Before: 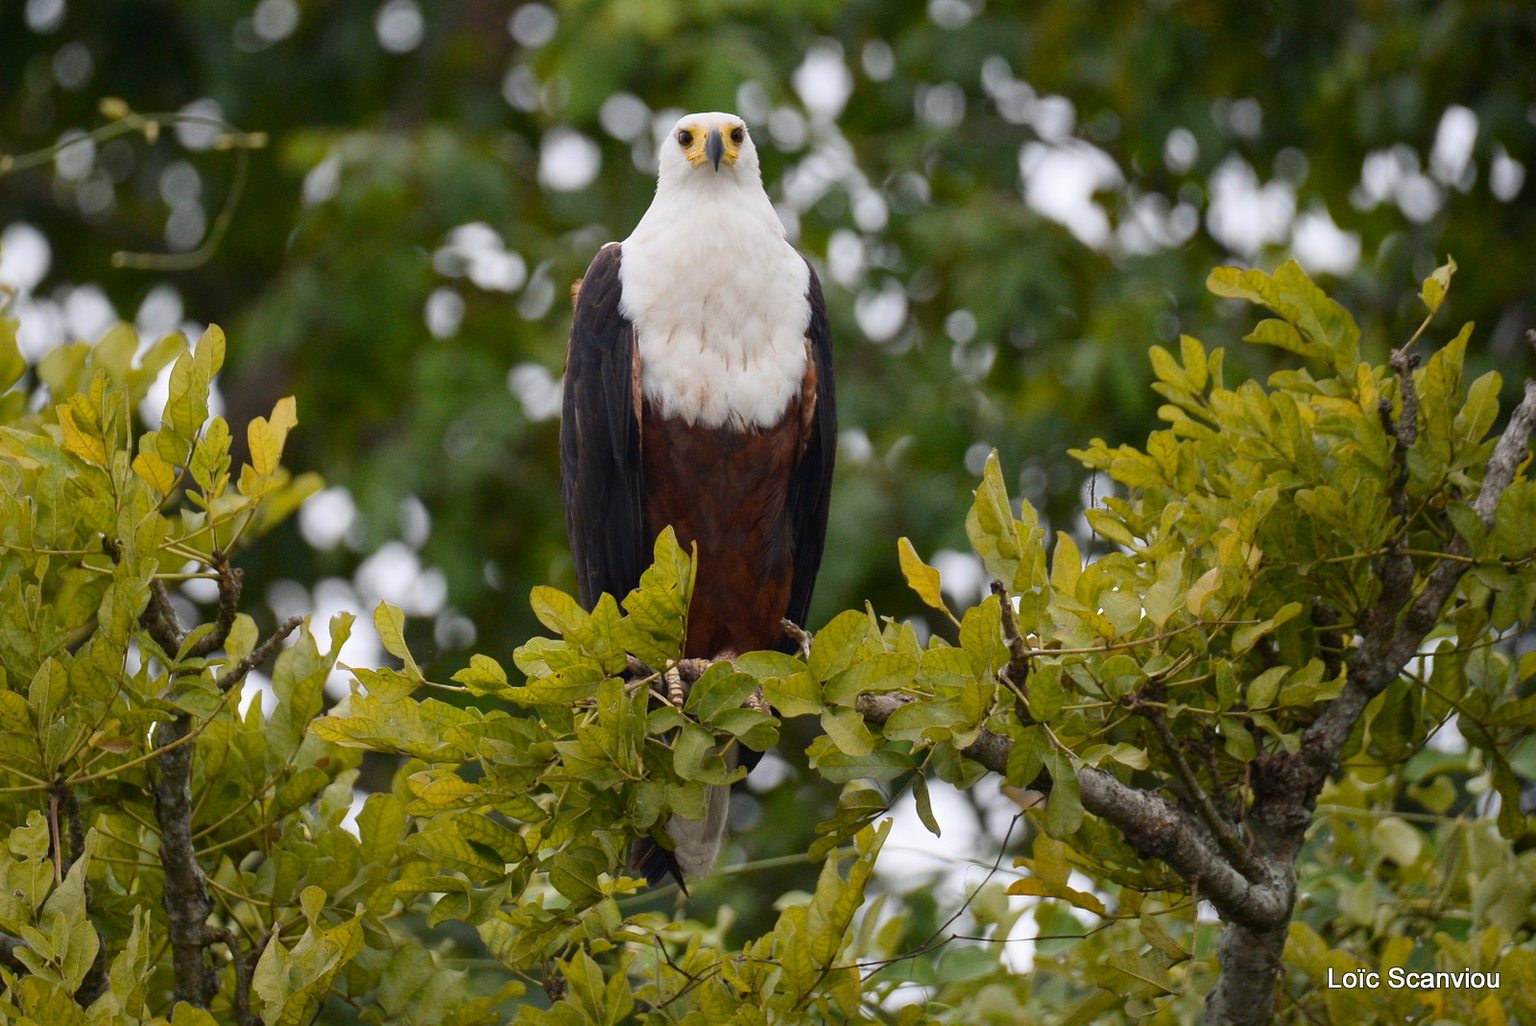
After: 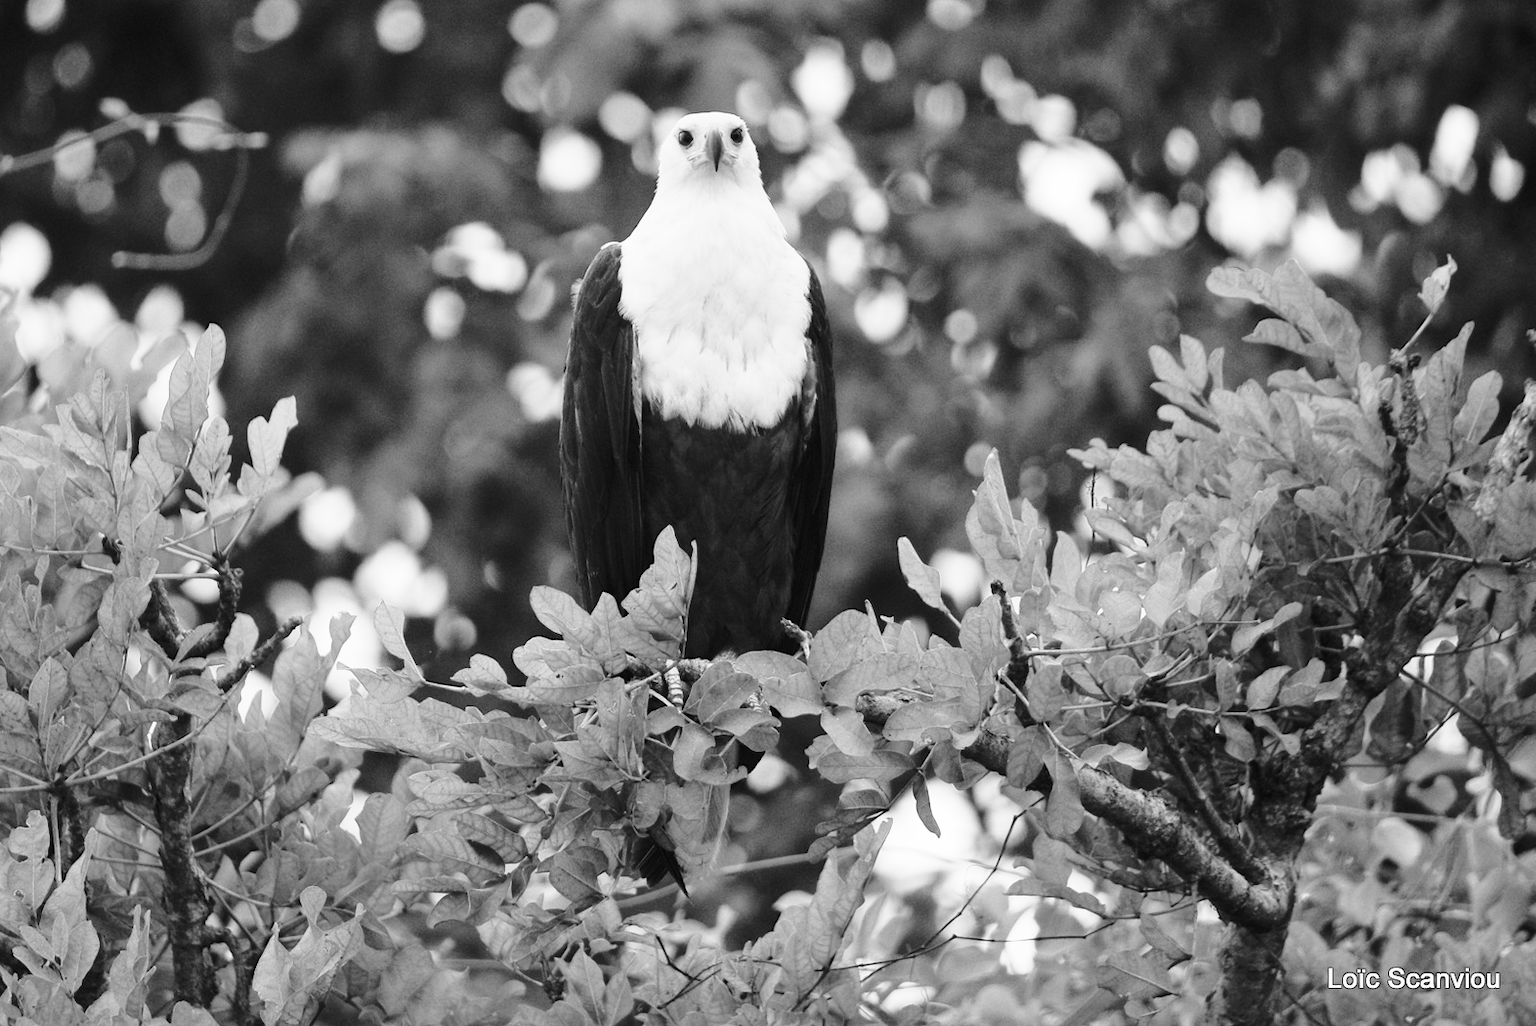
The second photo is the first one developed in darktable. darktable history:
base curve: curves: ch0 [(0, 0) (0.032, 0.037) (0.105, 0.228) (0.435, 0.76) (0.856, 0.983) (1, 1)], preserve colors none
monochrome: on, module defaults
